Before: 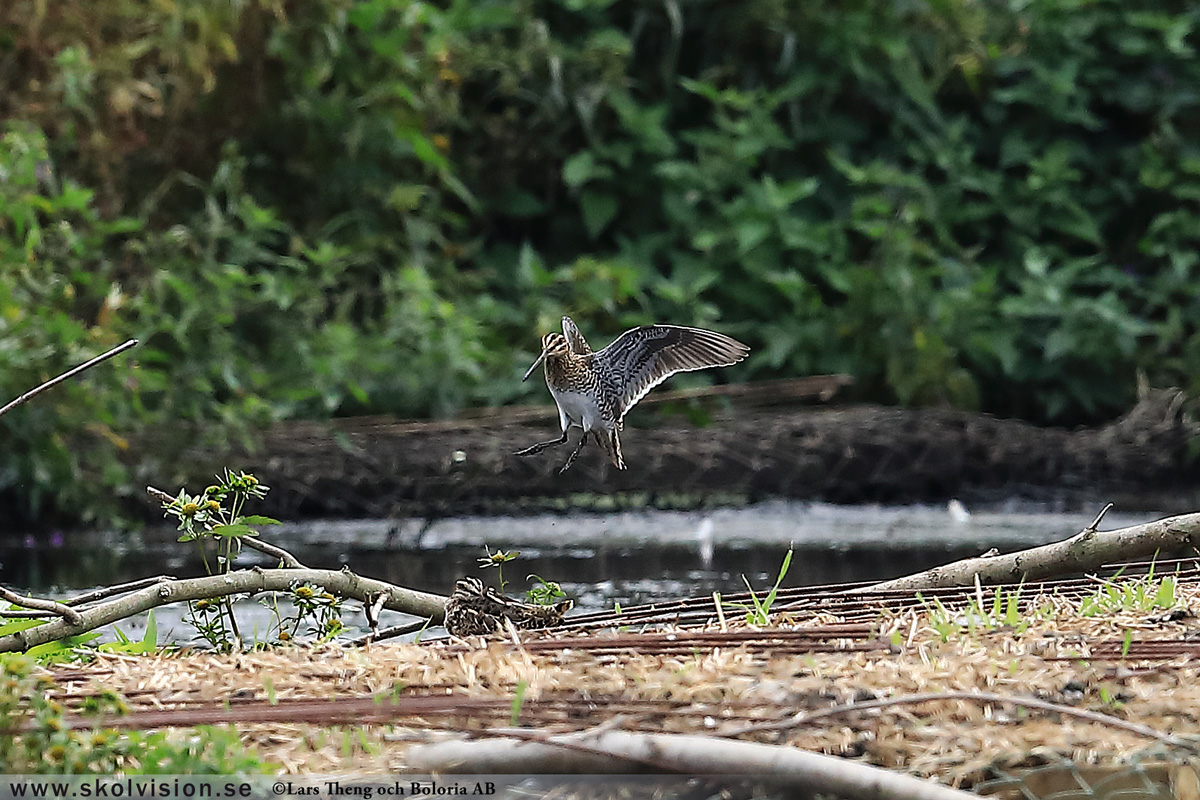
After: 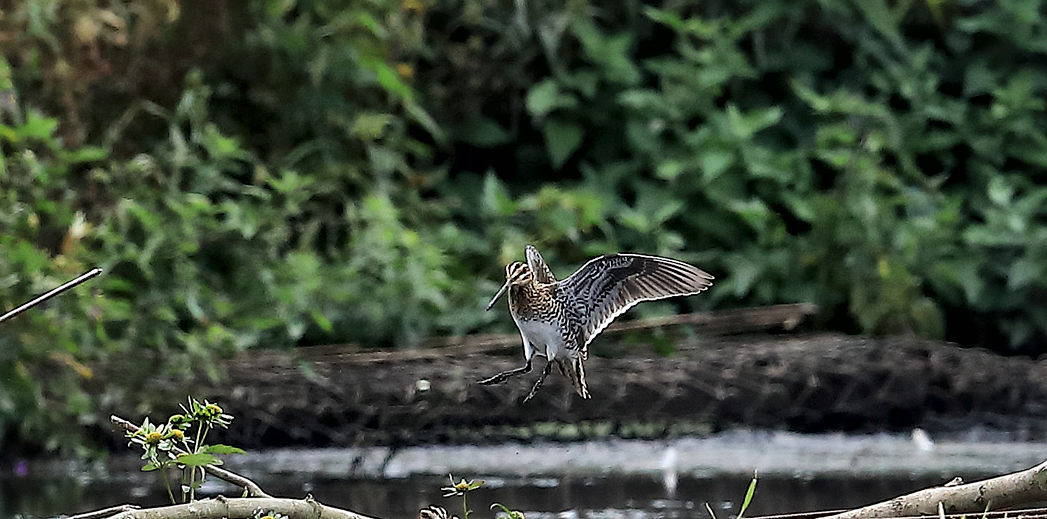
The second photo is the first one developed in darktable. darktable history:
crop: left 3.016%, top 9%, right 9.656%, bottom 26.057%
local contrast: mode bilateral grid, contrast 25, coarseness 59, detail 151%, midtone range 0.2
shadows and highlights: shadows 25.27, highlights -25.99
